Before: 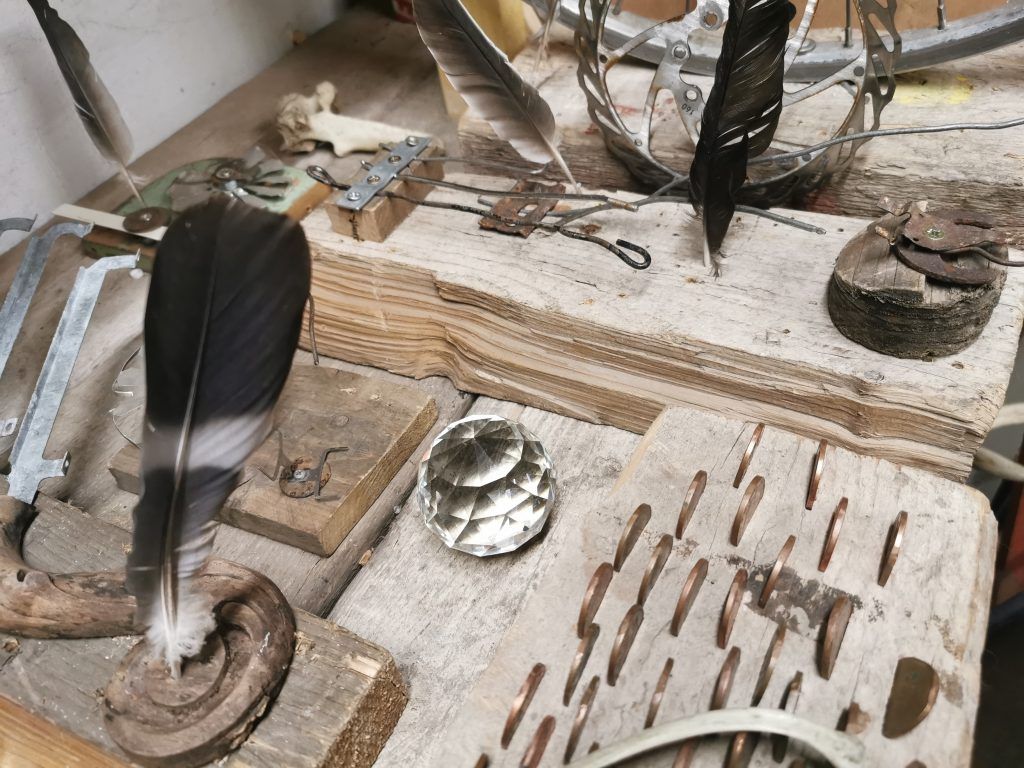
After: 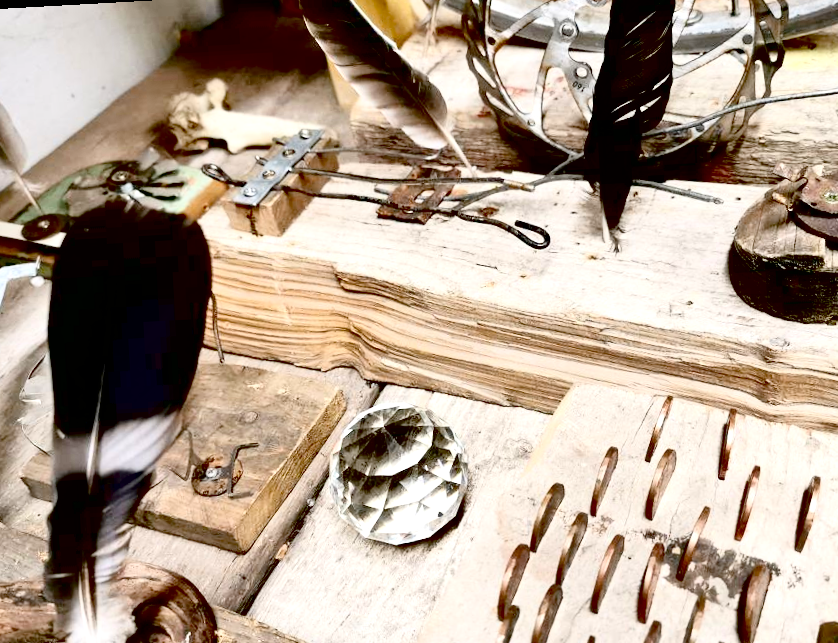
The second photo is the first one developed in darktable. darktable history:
tone equalizer: -8 EV 0.001 EV, -7 EV -0.004 EV, -6 EV 0.009 EV, -5 EV 0.032 EV, -4 EV 0.276 EV, -3 EV 0.644 EV, -2 EV 0.584 EV, -1 EV 0.187 EV, +0 EV 0.024 EV
exposure: black level correction 0.04, exposure 0.5 EV, compensate highlight preservation false
rotate and perspective: rotation -3.18°, automatic cropping off
contrast brightness saturation: contrast 0.28
crop and rotate: left 10.77%, top 5.1%, right 10.41%, bottom 16.76%
